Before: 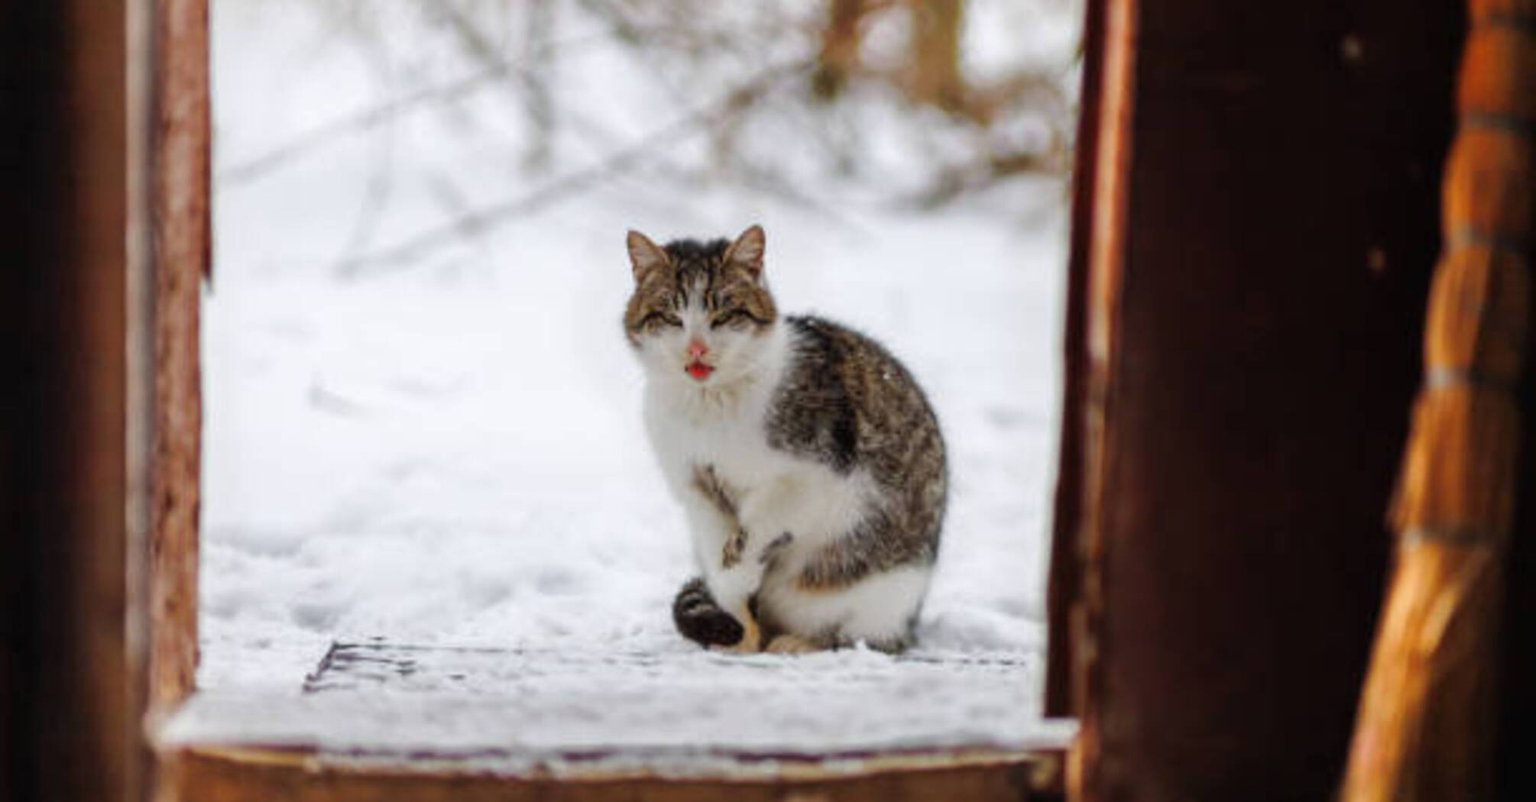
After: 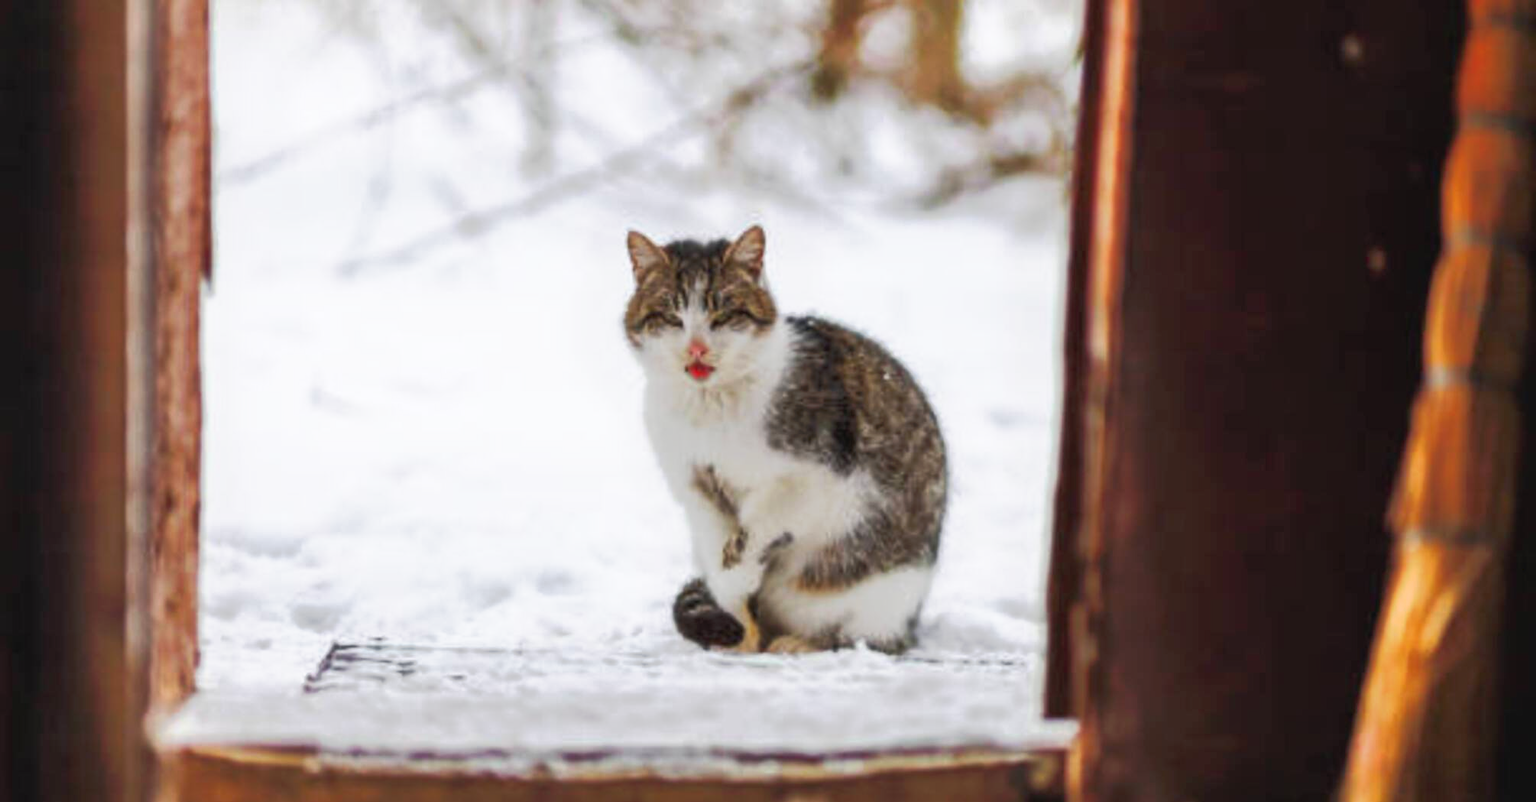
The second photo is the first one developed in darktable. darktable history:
tone curve: curves: ch0 [(0, 0) (0.003, 0.024) (0.011, 0.029) (0.025, 0.044) (0.044, 0.072) (0.069, 0.104) (0.1, 0.131) (0.136, 0.159) (0.177, 0.191) (0.224, 0.245) (0.277, 0.298) (0.335, 0.354) (0.399, 0.428) (0.468, 0.503) (0.543, 0.596) (0.623, 0.684) (0.709, 0.781) (0.801, 0.843) (0.898, 0.946) (1, 1)], preserve colors none
shadows and highlights: shadows 43.06, highlights 6.94
